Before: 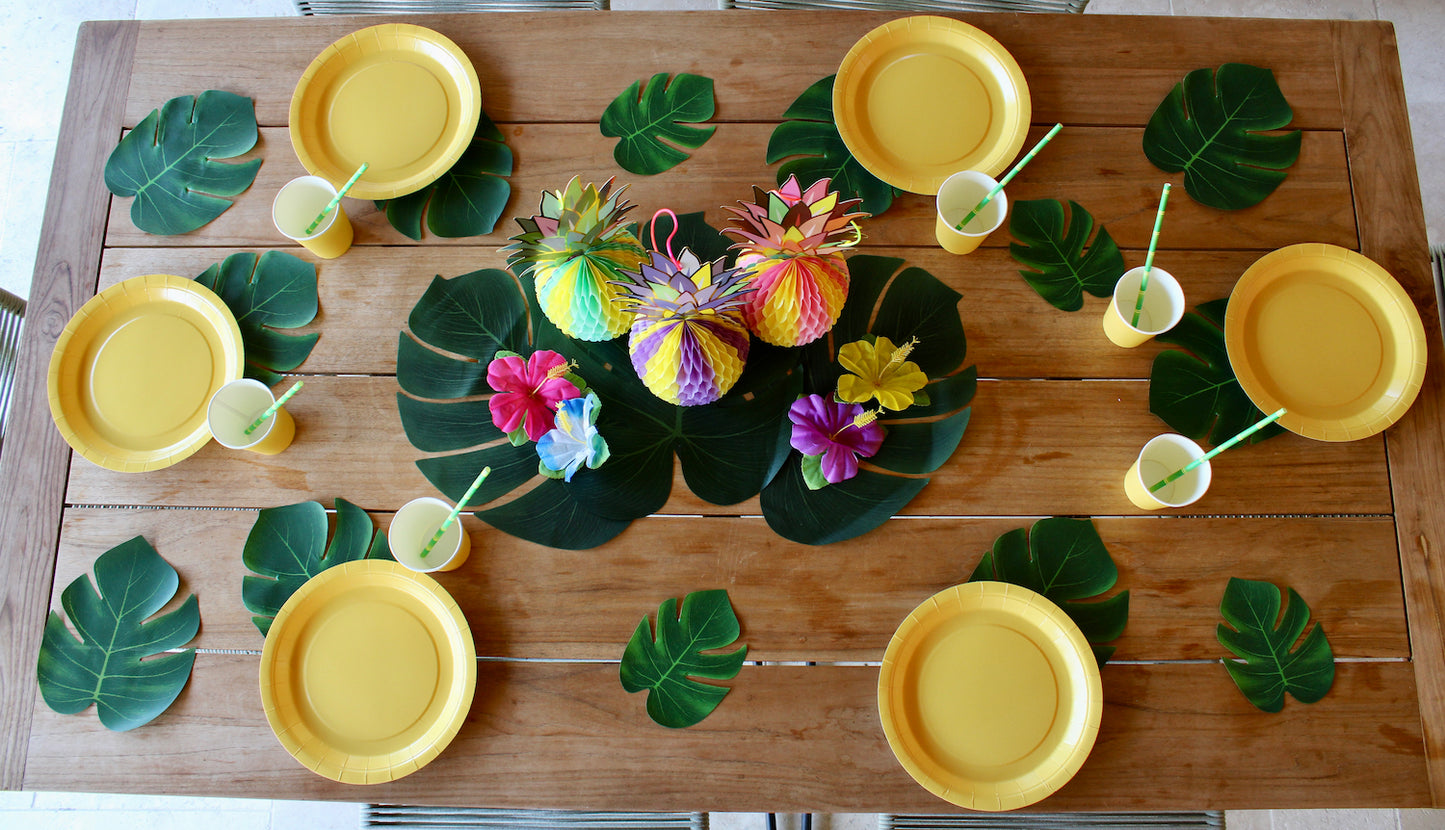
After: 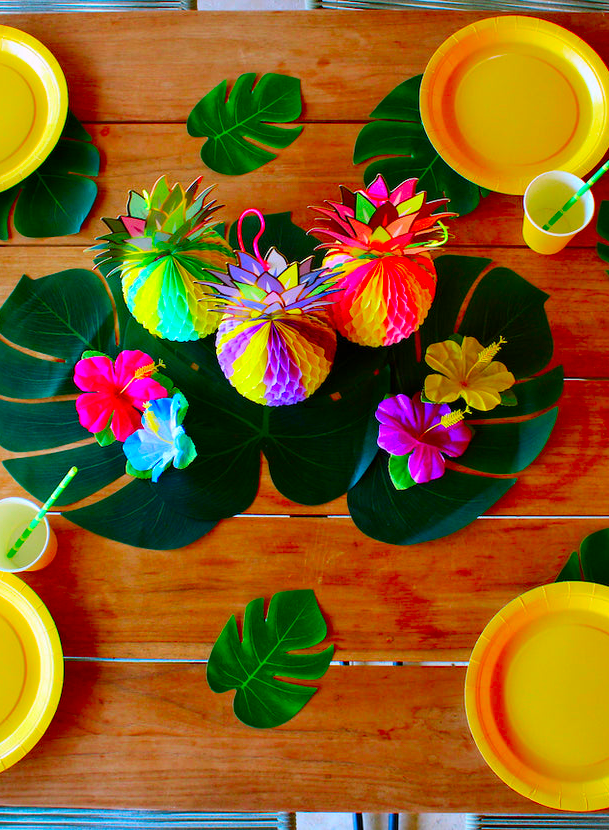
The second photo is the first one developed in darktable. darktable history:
crop: left 28.583%, right 29.231%
color correction: highlights a* 1.59, highlights b* -1.7, saturation 2.48
